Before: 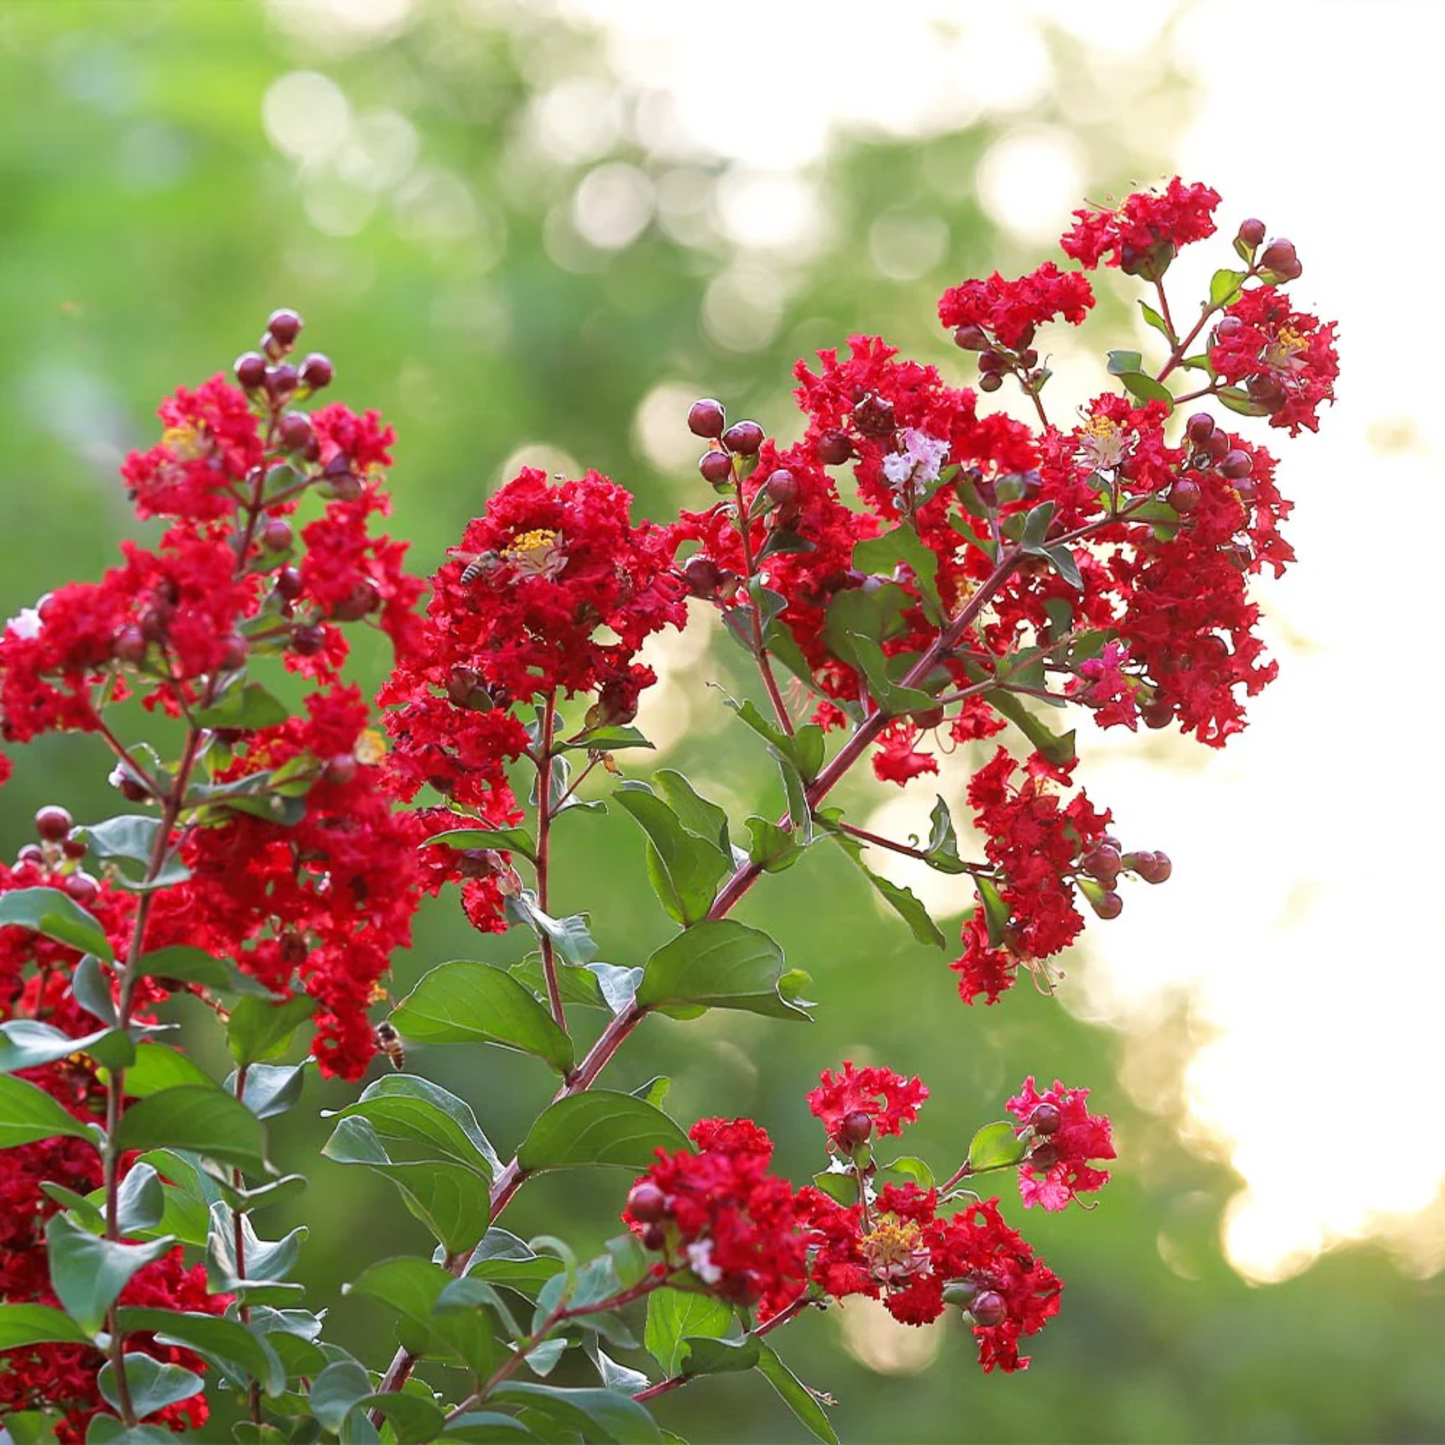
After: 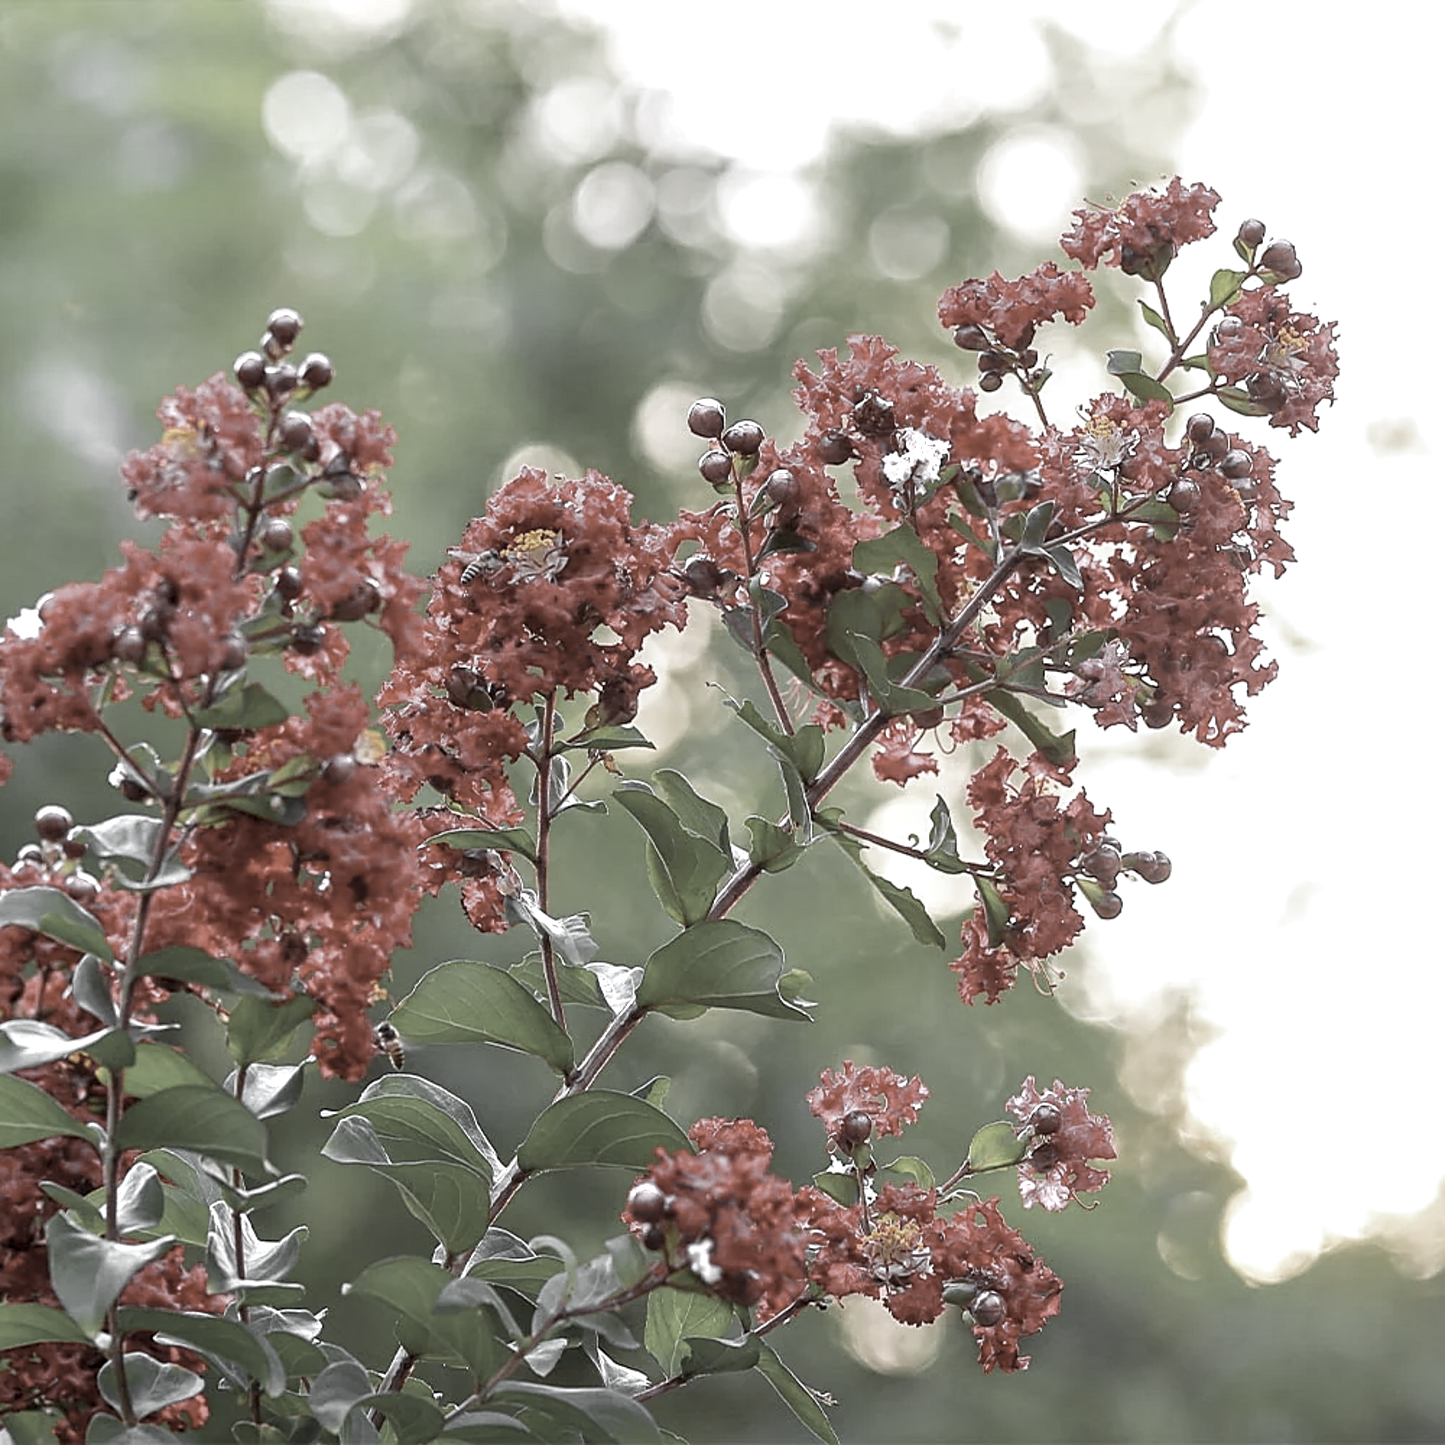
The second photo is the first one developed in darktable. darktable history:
local contrast: on, module defaults
color zones: curves: ch0 [(0, 0.613) (0.01, 0.613) (0.245, 0.448) (0.498, 0.529) (0.642, 0.665) (0.879, 0.777) (0.99, 0.613)]; ch1 [(0, 0.035) (0.121, 0.189) (0.259, 0.197) (0.415, 0.061) (0.589, 0.022) (0.732, 0.022) (0.857, 0.026) (0.991, 0.053)]
sharpen: on, module defaults
white balance: red 0.983, blue 1.036
